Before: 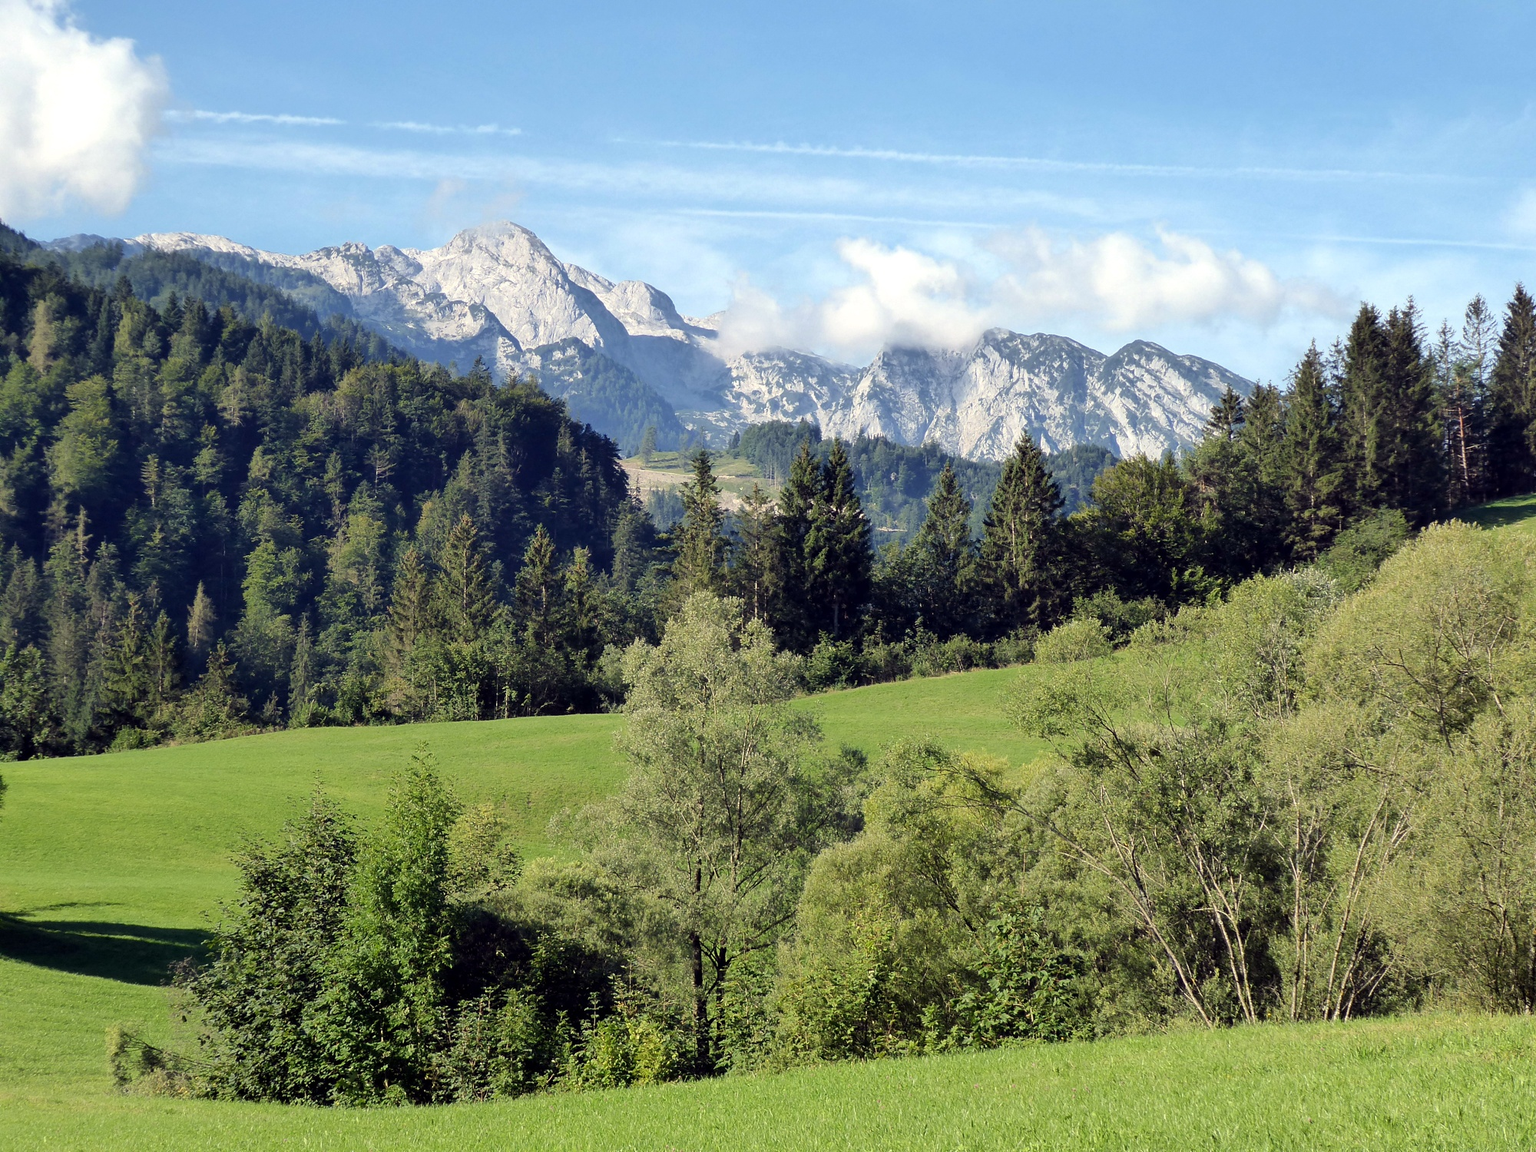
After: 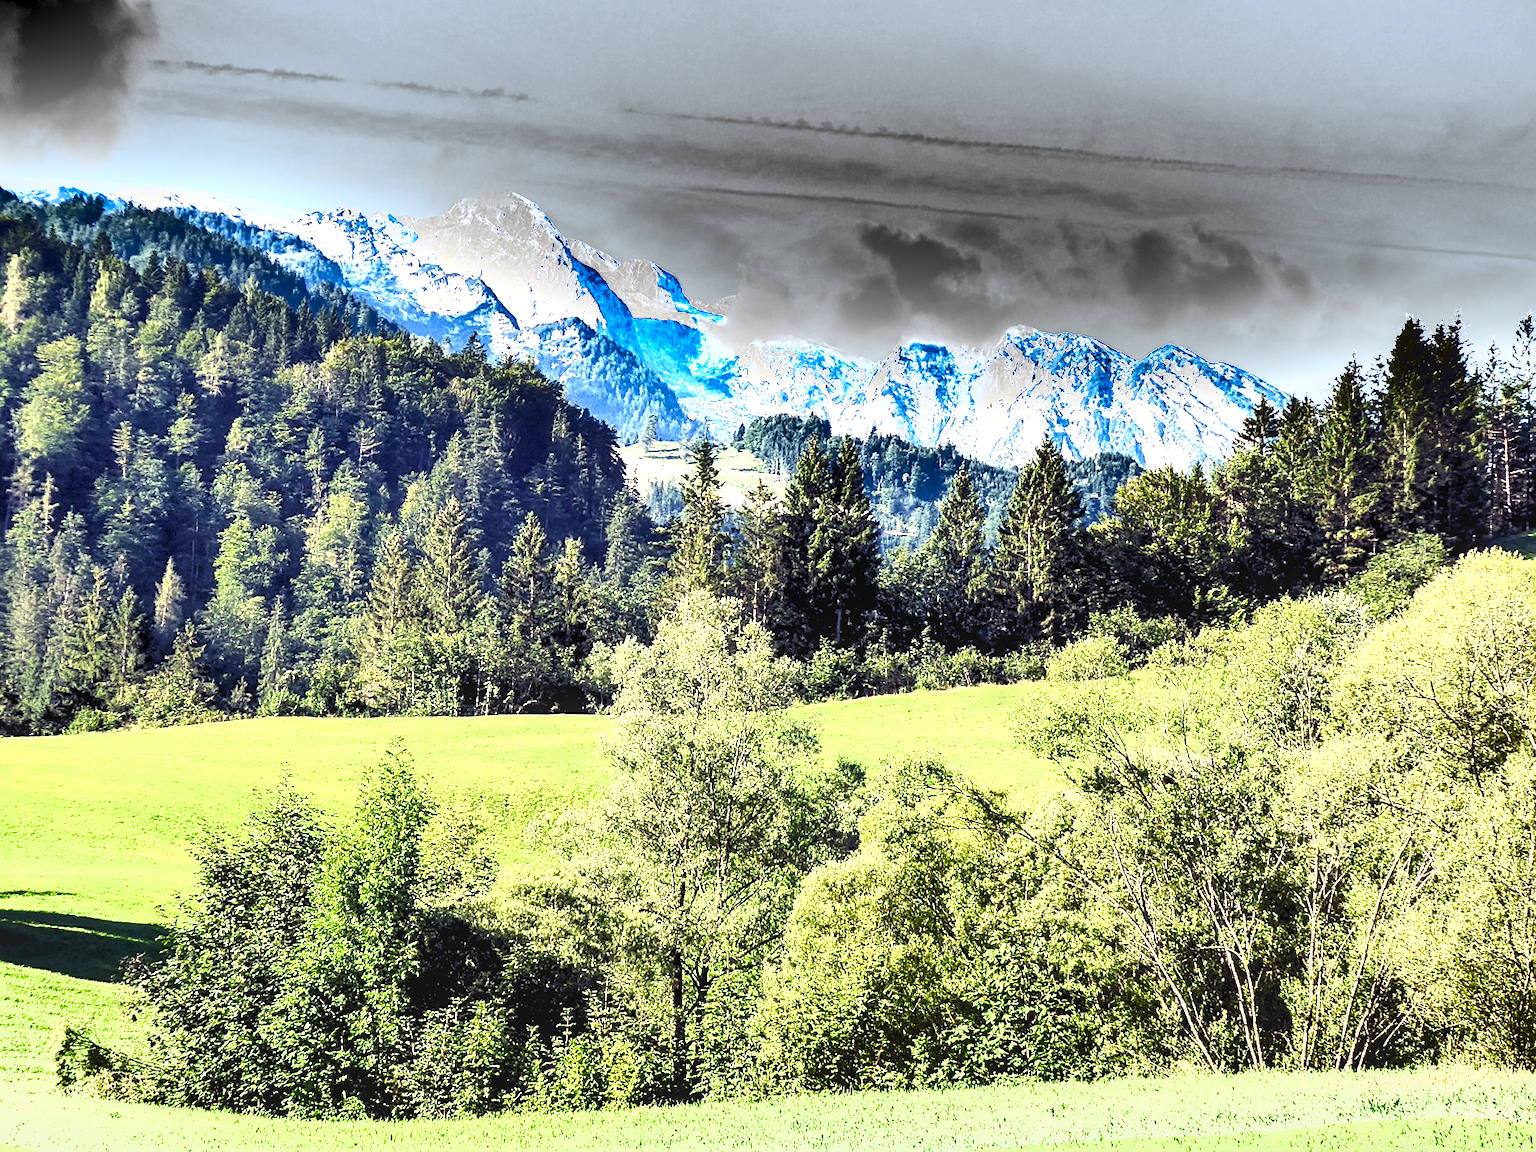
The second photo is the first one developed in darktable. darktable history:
exposure: black level correction 0, exposure 1.55 EV, compensate exposure bias true, compensate highlight preservation false
crop and rotate: angle -2.38°
sharpen: on, module defaults
local contrast: on, module defaults
shadows and highlights: radius 171.16, shadows 27, white point adjustment 3.13, highlights -67.95, soften with gaussian
rgb levels: levels [[0.01, 0.419, 0.839], [0, 0.5, 1], [0, 0.5, 1]]
